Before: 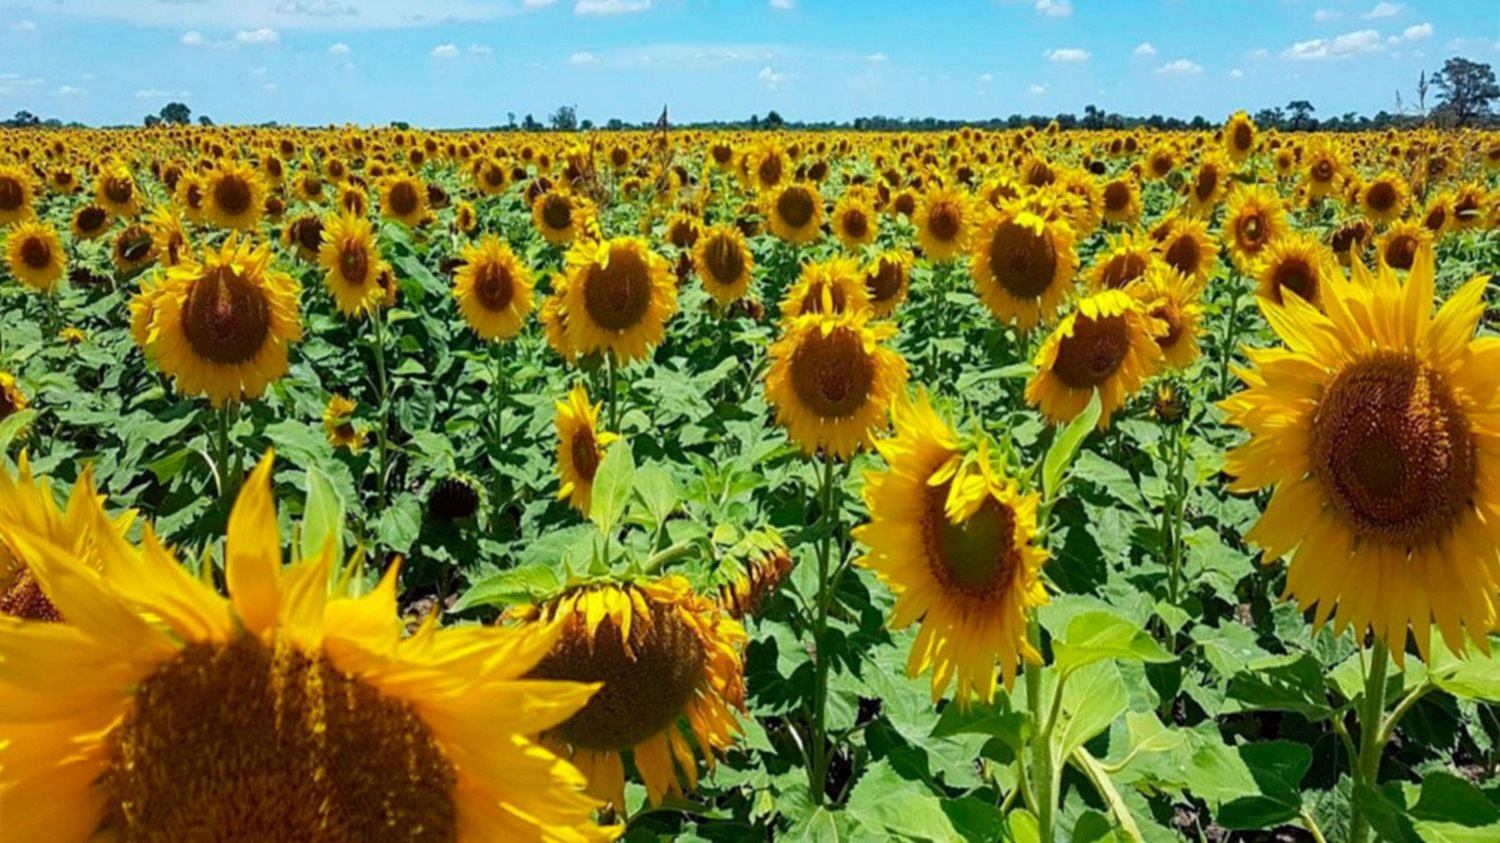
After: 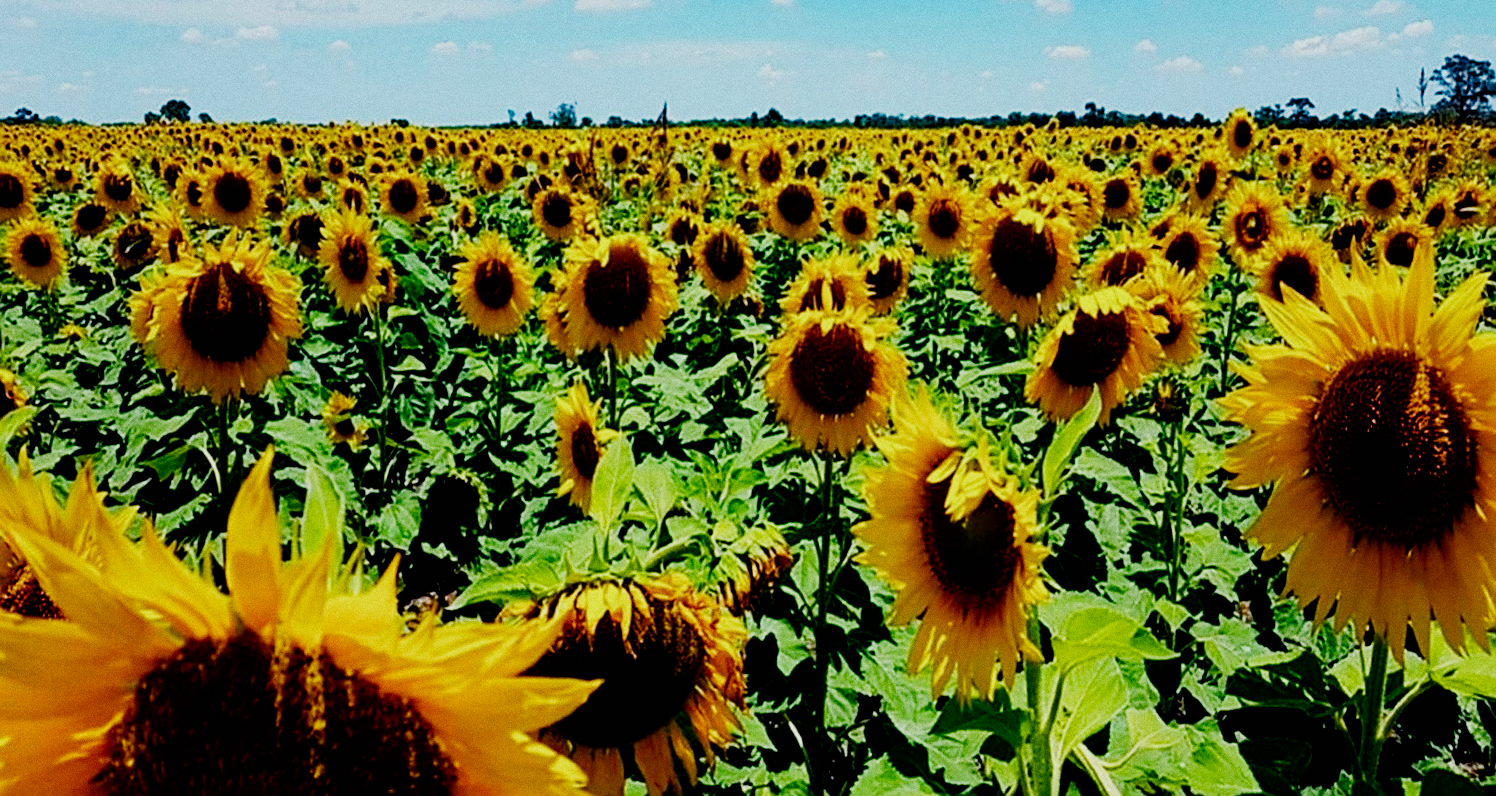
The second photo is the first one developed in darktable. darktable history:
color balance rgb: perceptual saturation grading › global saturation 20%, perceptual saturation grading › highlights -25%, perceptual saturation grading › shadows 50%
crop: top 0.448%, right 0.264%, bottom 5.045%
exposure: black level correction 0.029, exposure -0.073 EV, compensate highlight preservation false
grain: coarseness 0.47 ISO
sharpen: on, module defaults
sigmoid: contrast 1.69, skew -0.23, preserve hue 0%, red attenuation 0.1, red rotation 0.035, green attenuation 0.1, green rotation -0.017, blue attenuation 0.15, blue rotation -0.052, base primaries Rec2020
